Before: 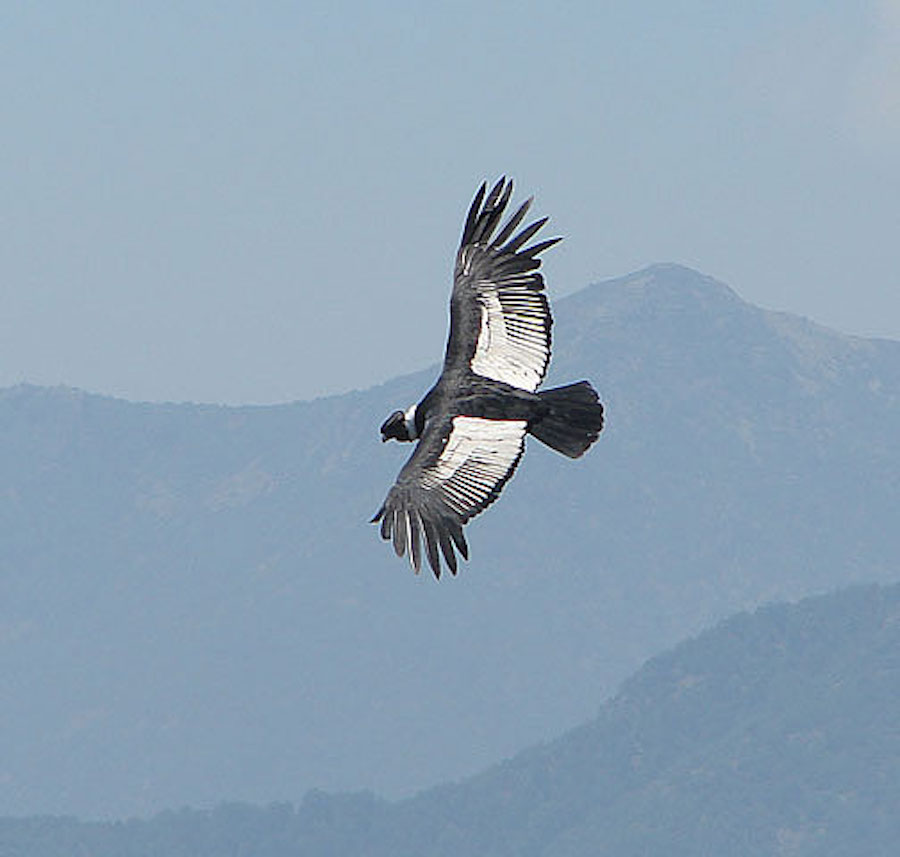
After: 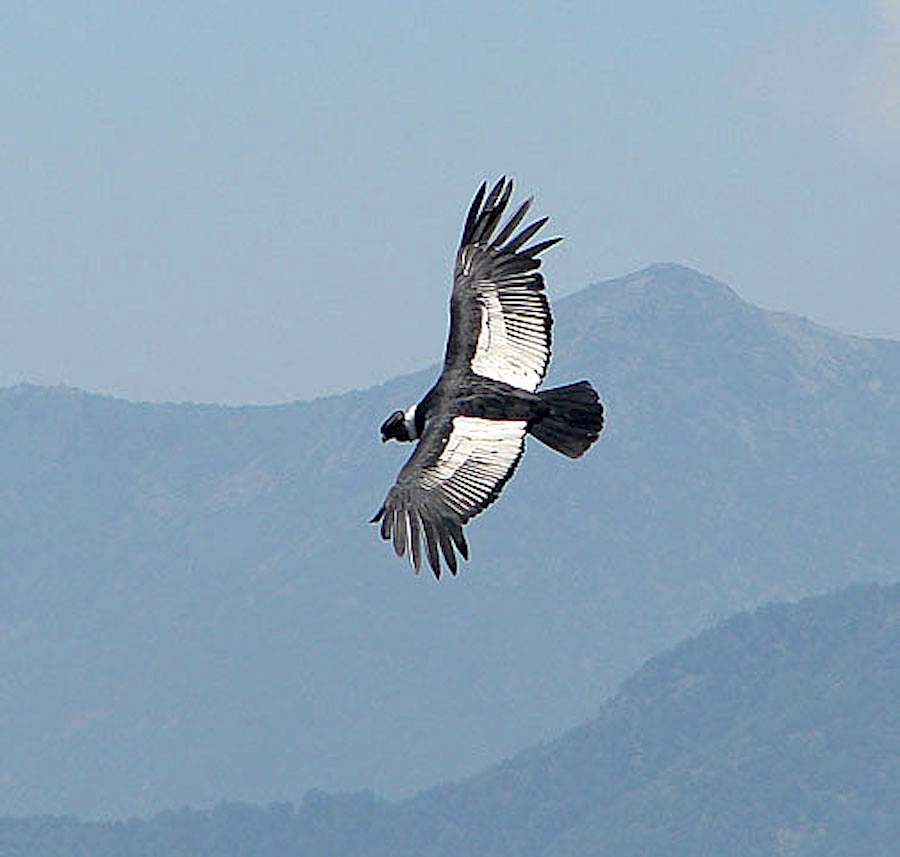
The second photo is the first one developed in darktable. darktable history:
exposure: black level correction 0.009, exposure 0.109 EV, compensate highlight preservation false
haze removal: compatibility mode true, adaptive false
